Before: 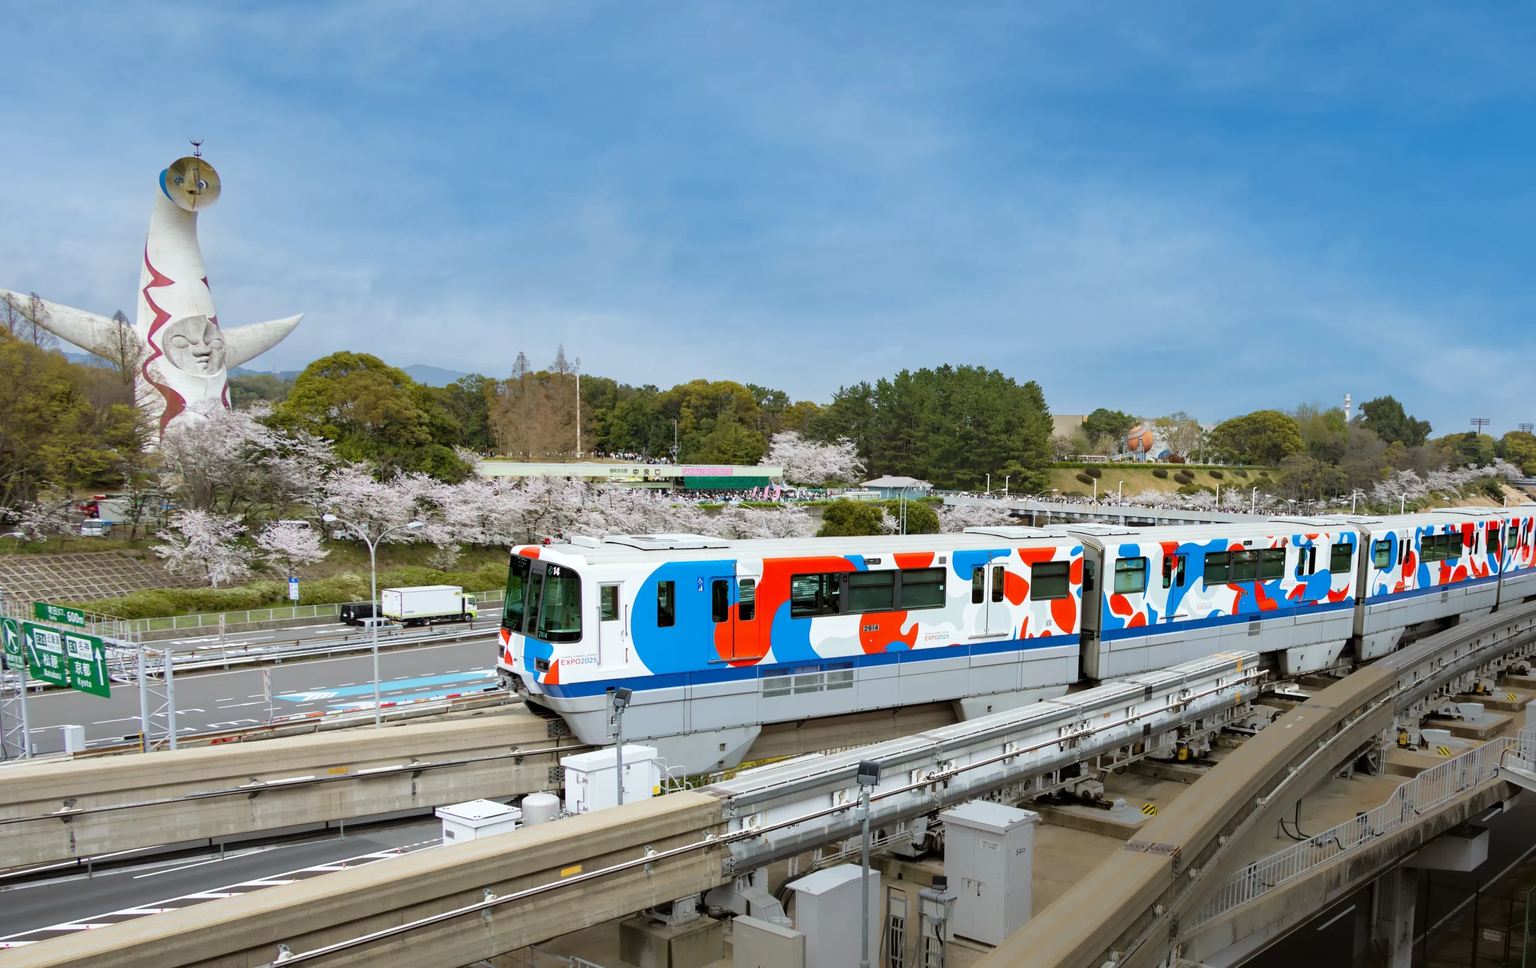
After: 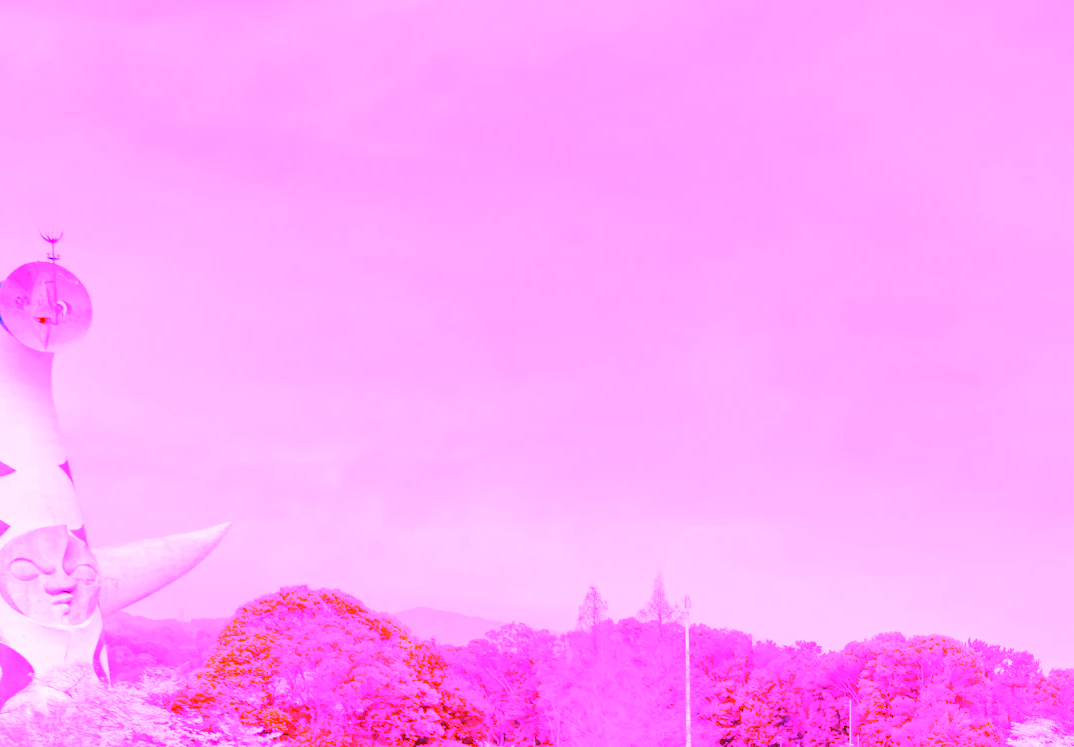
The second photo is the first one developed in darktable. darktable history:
crop and rotate: left 10.817%, top 0.062%, right 47.194%, bottom 53.626%
white balance: red 8, blue 8
